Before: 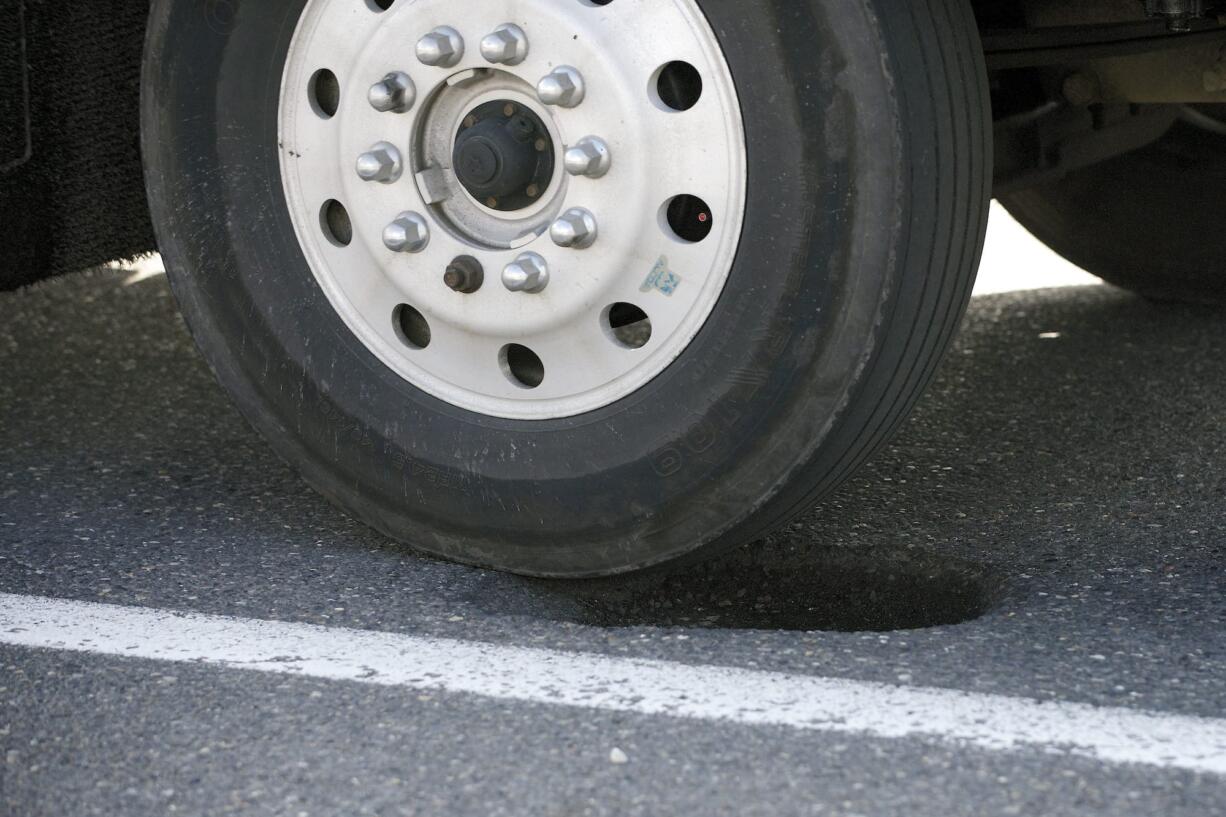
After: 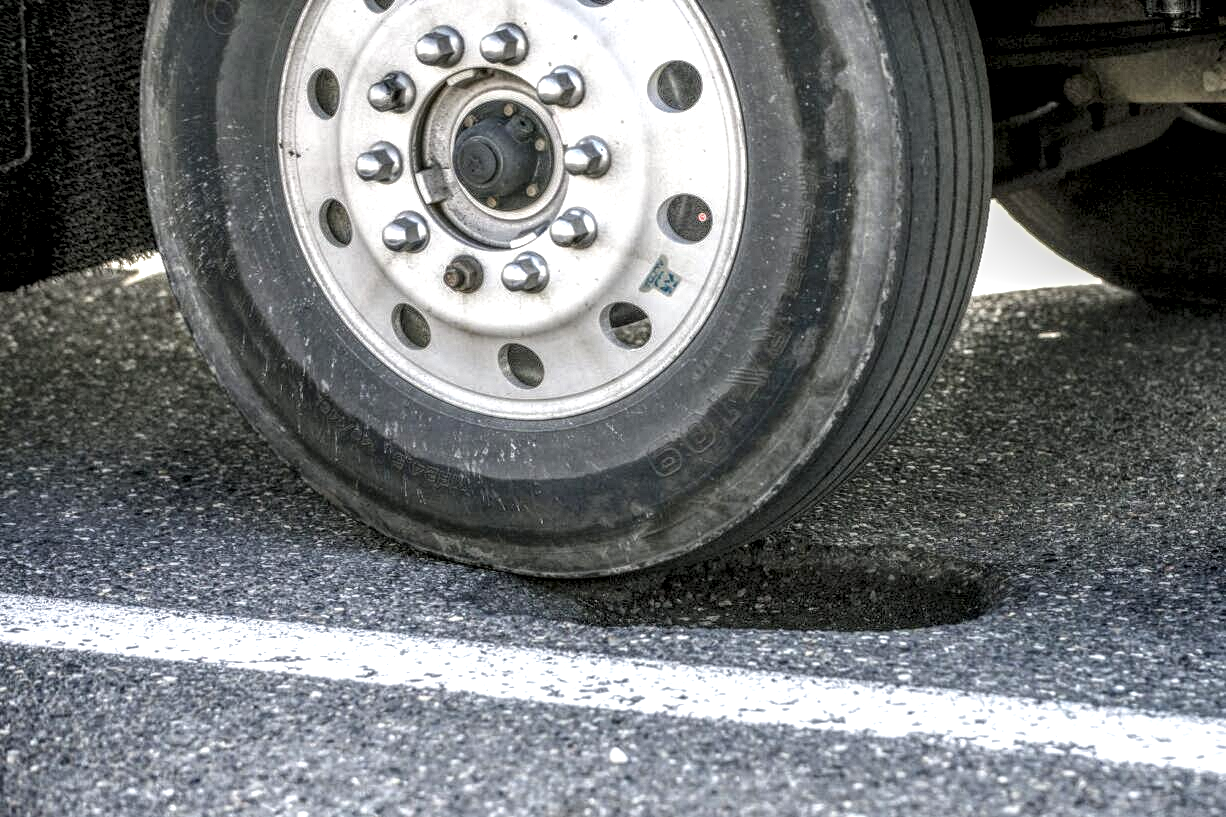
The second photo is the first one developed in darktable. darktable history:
exposure: black level correction 0.001, exposure 0.499 EV, compensate highlight preservation false
local contrast: highlights 2%, shadows 1%, detail 298%, midtone range 0.299
